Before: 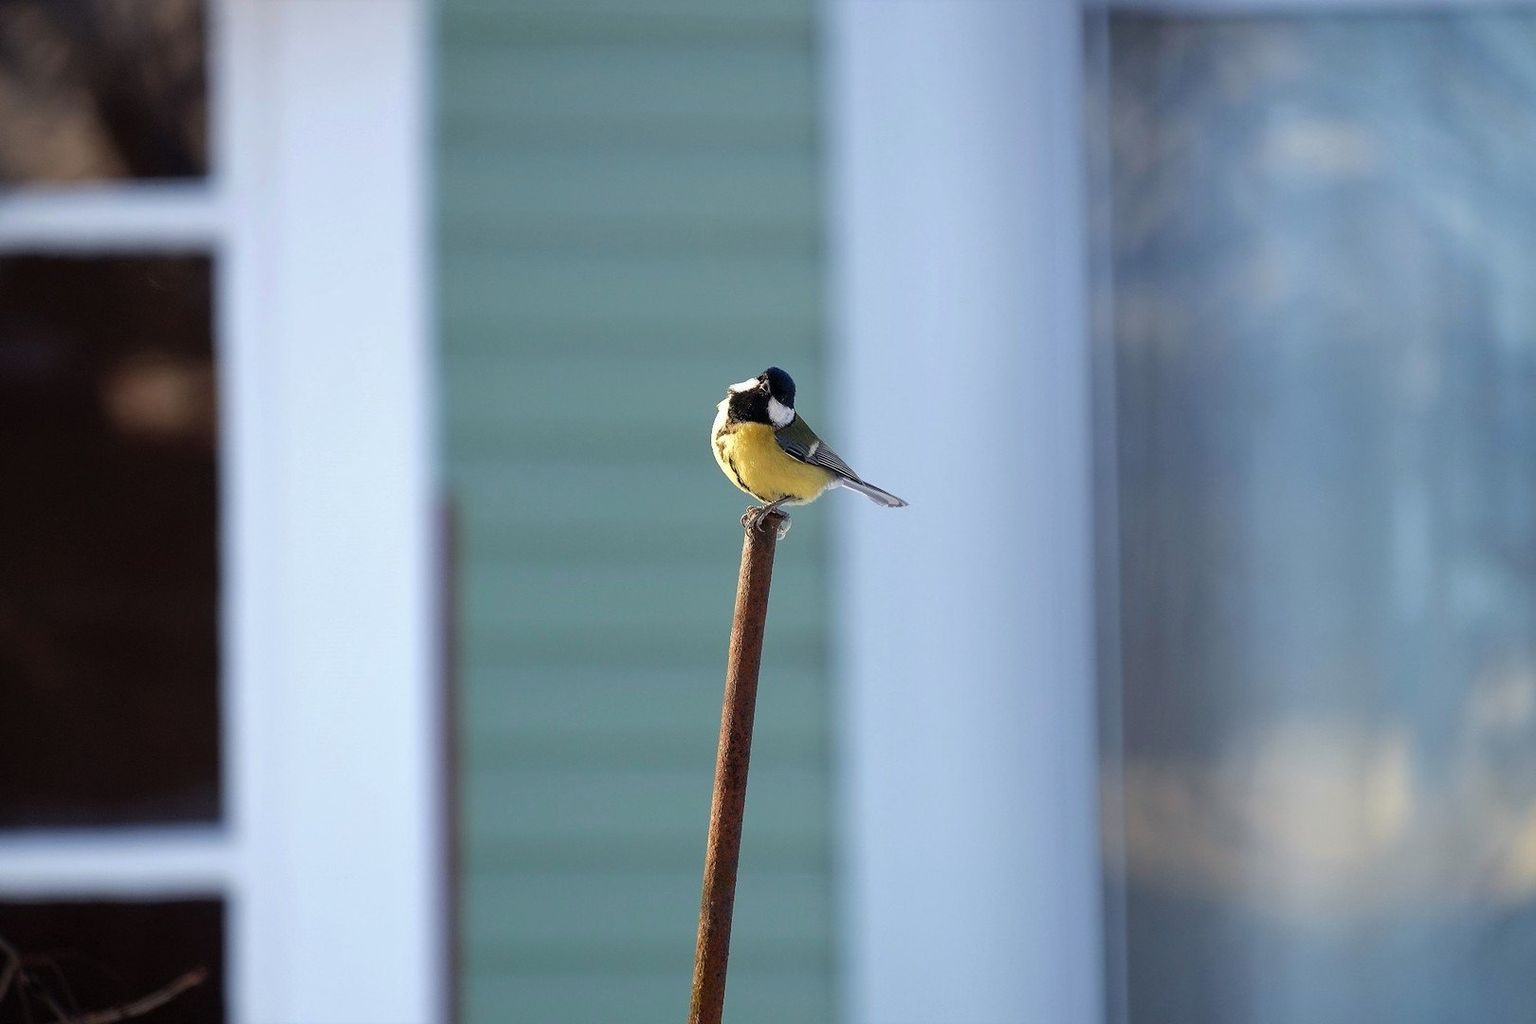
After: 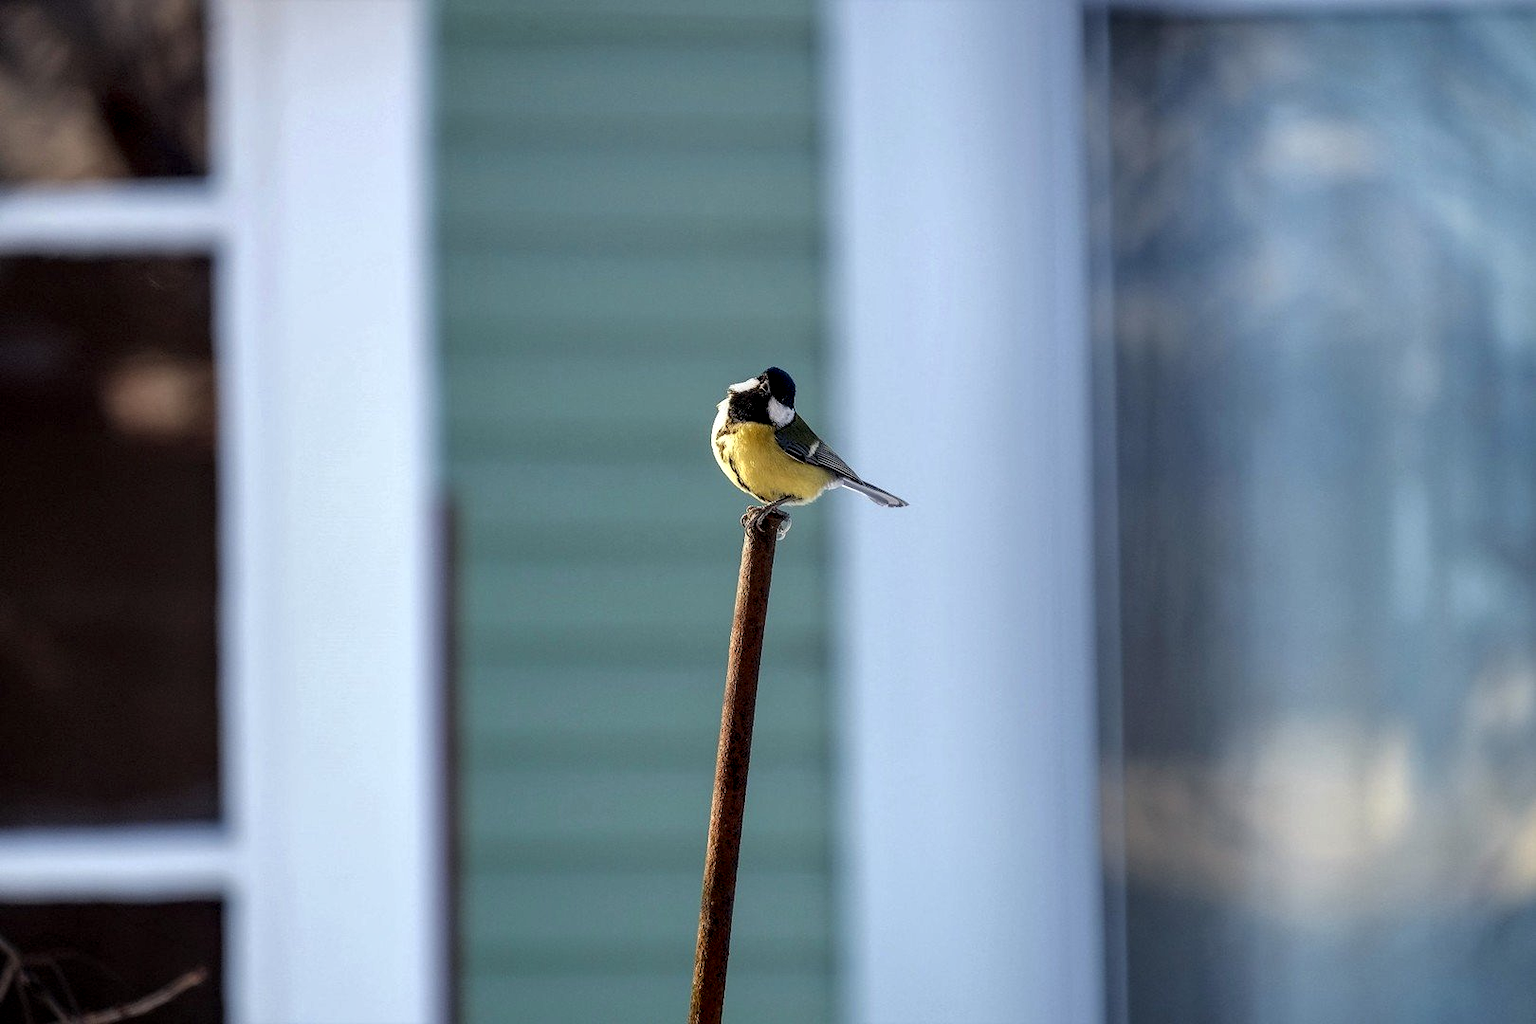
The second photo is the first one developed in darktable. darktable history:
local contrast: highlights 60%, shadows 60%, detail 160%
shadows and highlights: shadows 25, white point adjustment -3, highlights -30
